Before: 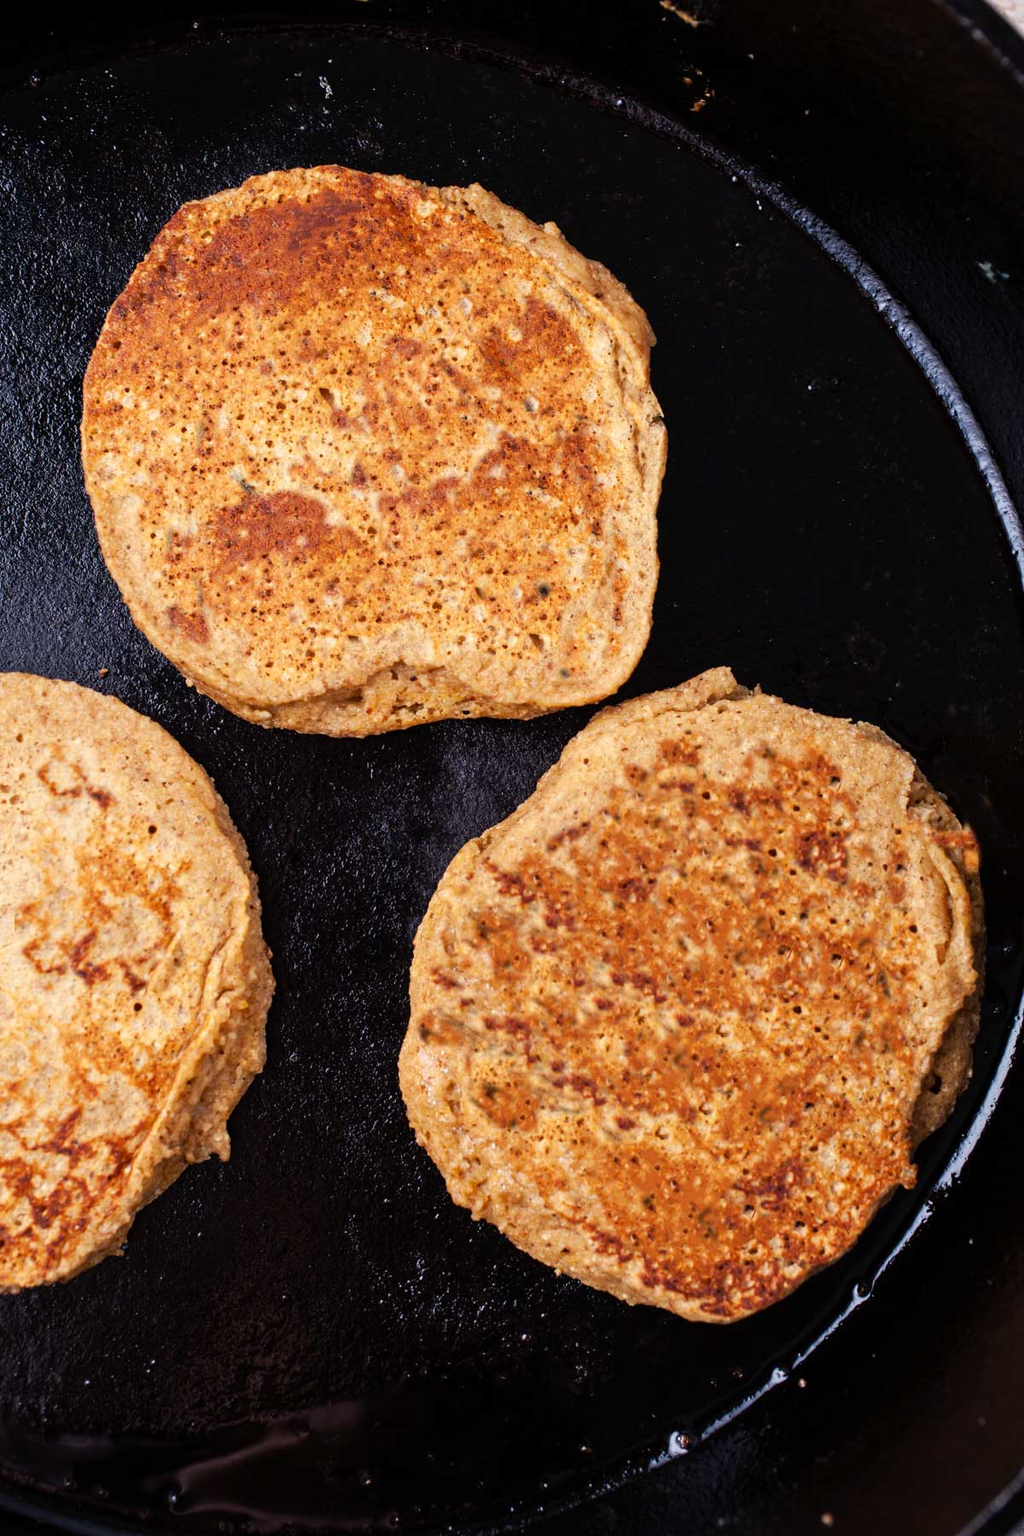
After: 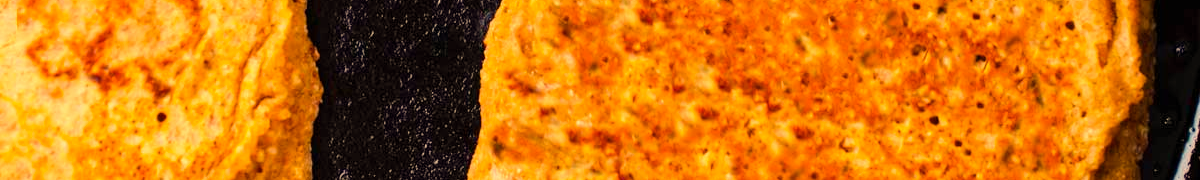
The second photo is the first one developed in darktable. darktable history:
color balance rgb: perceptual saturation grading › global saturation 25%, perceptual brilliance grading › mid-tones 10%, perceptual brilliance grading › shadows 15%, global vibrance 20%
white balance: red 1.123, blue 0.83
crop and rotate: top 59.084%, bottom 30.916%
